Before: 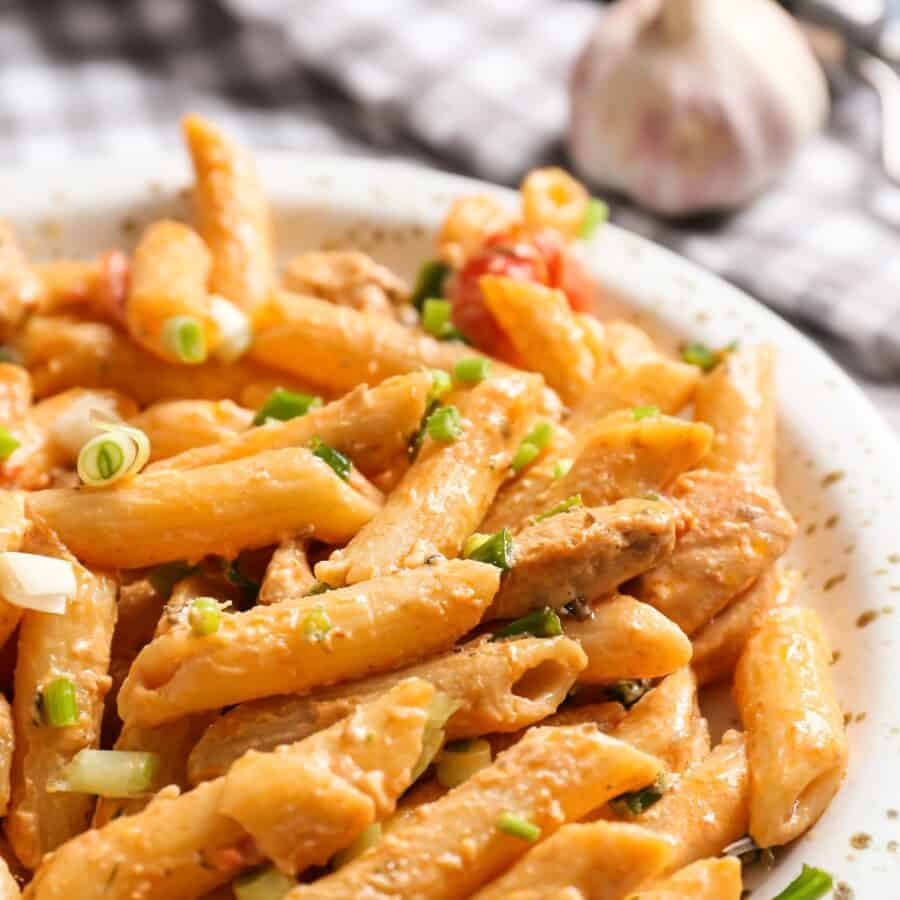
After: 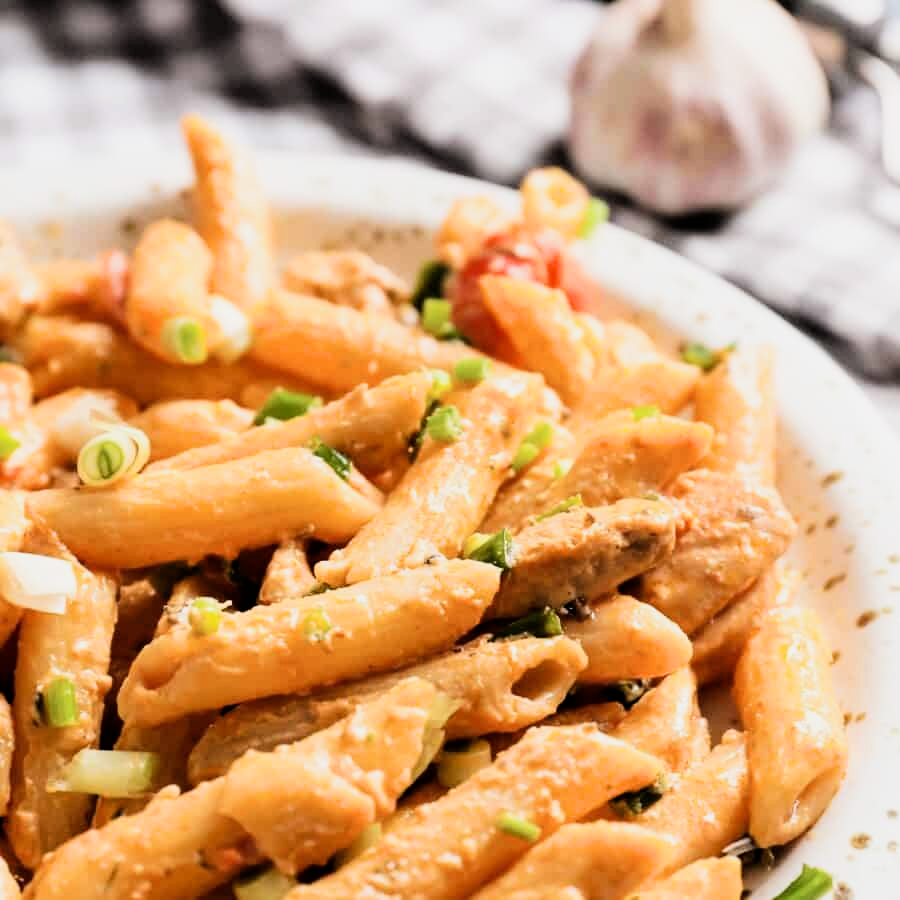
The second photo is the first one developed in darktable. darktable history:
filmic rgb: black relative exposure -5 EV, white relative exposure 3.5 EV, hardness 3.19, contrast 1.5, highlights saturation mix -50%
exposure: exposure 0.127 EV, compensate highlight preservation false
